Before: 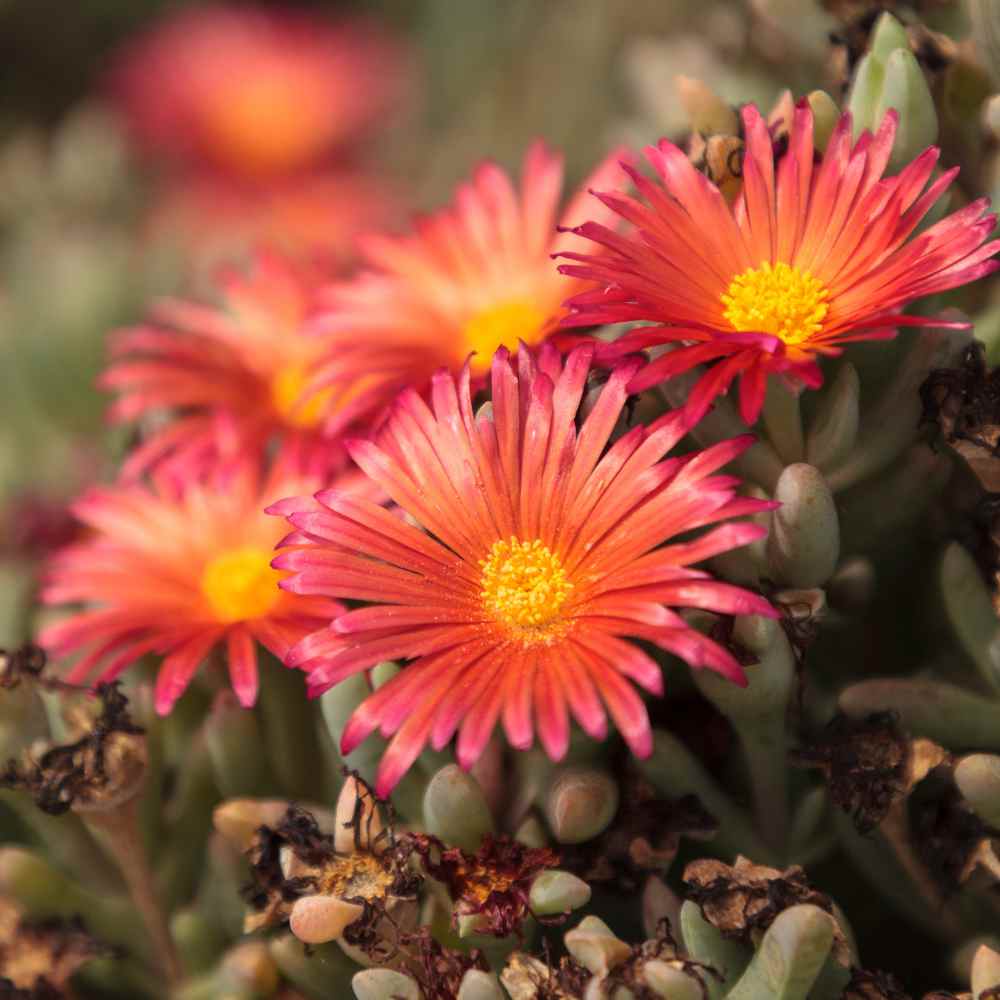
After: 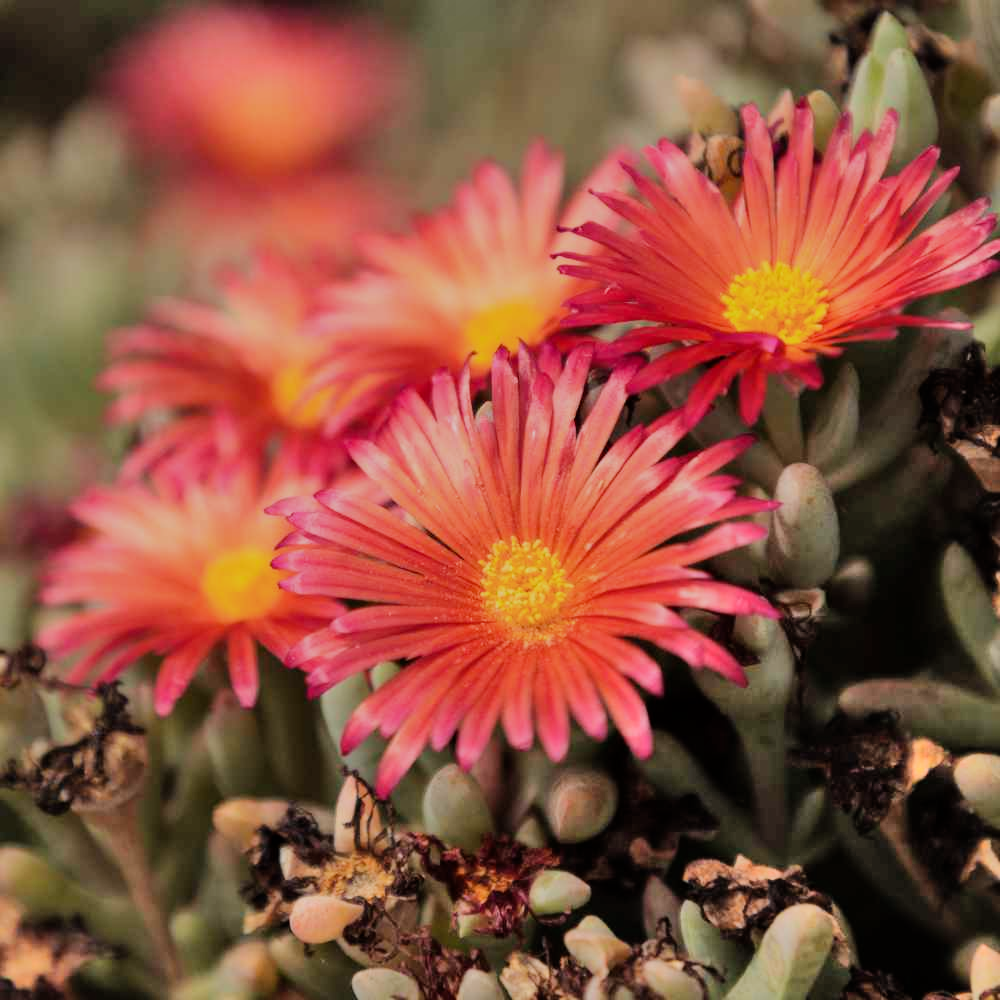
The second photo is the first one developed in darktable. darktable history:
contrast brightness saturation: contrast 0.08, saturation 0.02
filmic rgb: black relative exposure -7.65 EV, white relative exposure 4.56 EV, hardness 3.61
shadows and highlights: shadows 60, soften with gaussian
